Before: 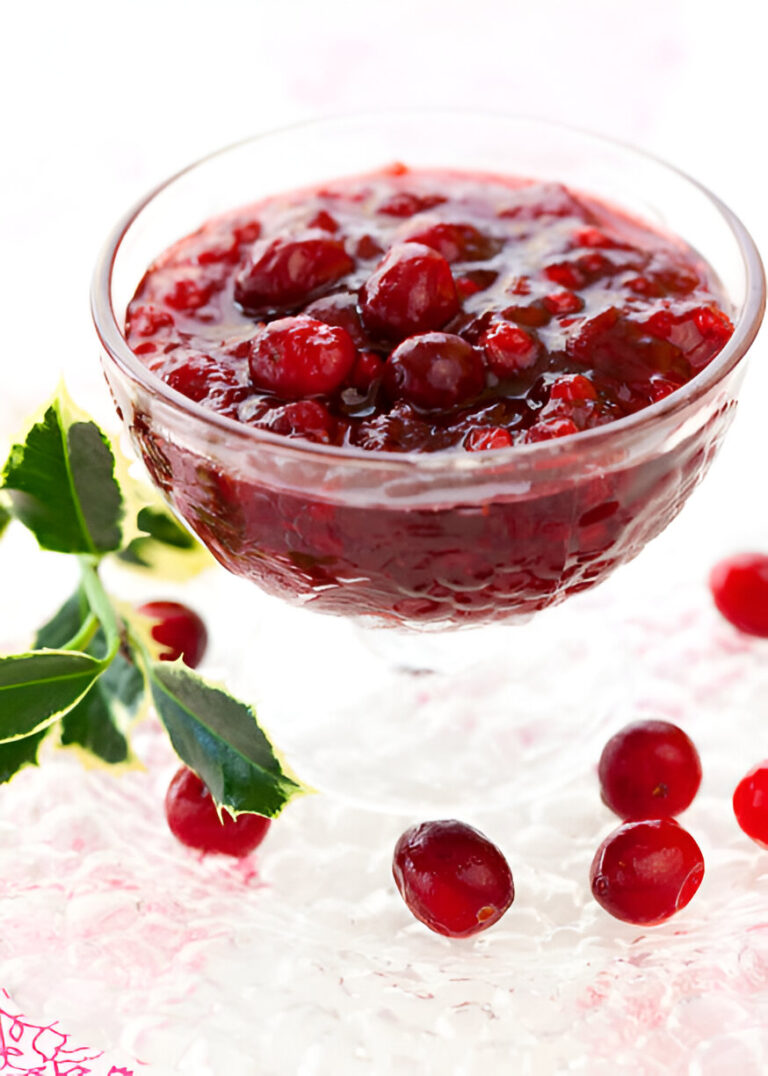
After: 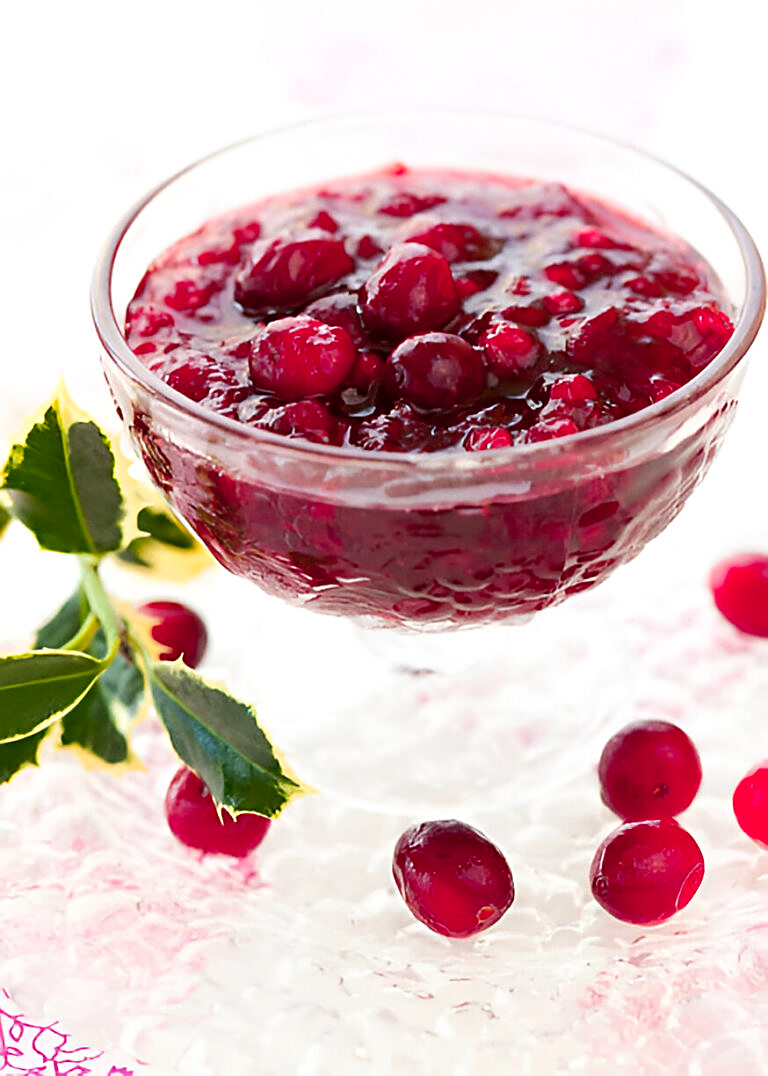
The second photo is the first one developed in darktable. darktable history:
sharpen: on, module defaults
color zones: curves: ch1 [(0.239, 0.552) (0.75, 0.5)]; ch2 [(0.25, 0.462) (0.749, 0.457)], mix 25.94%
